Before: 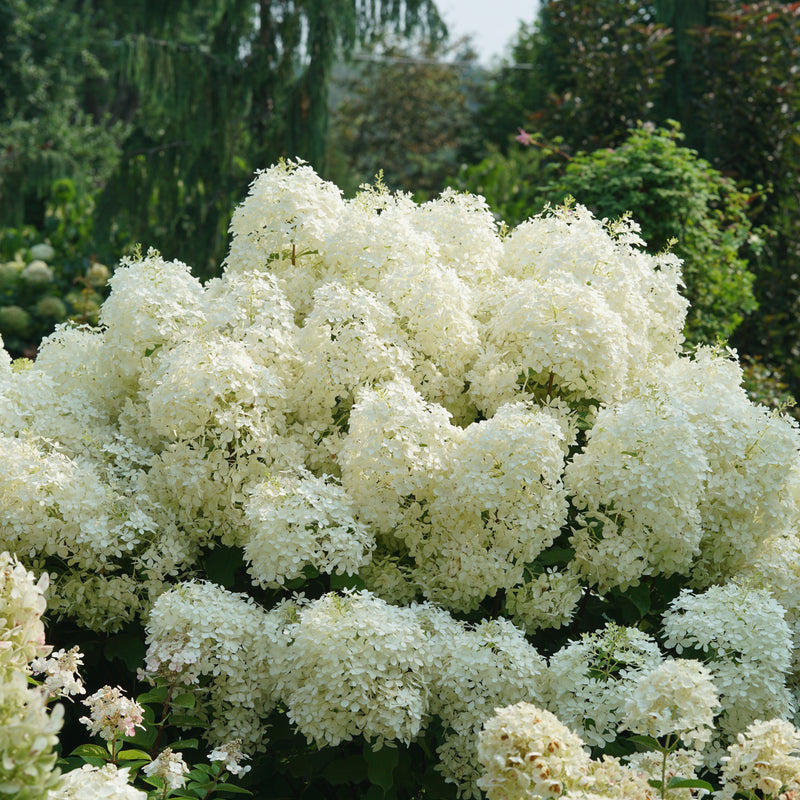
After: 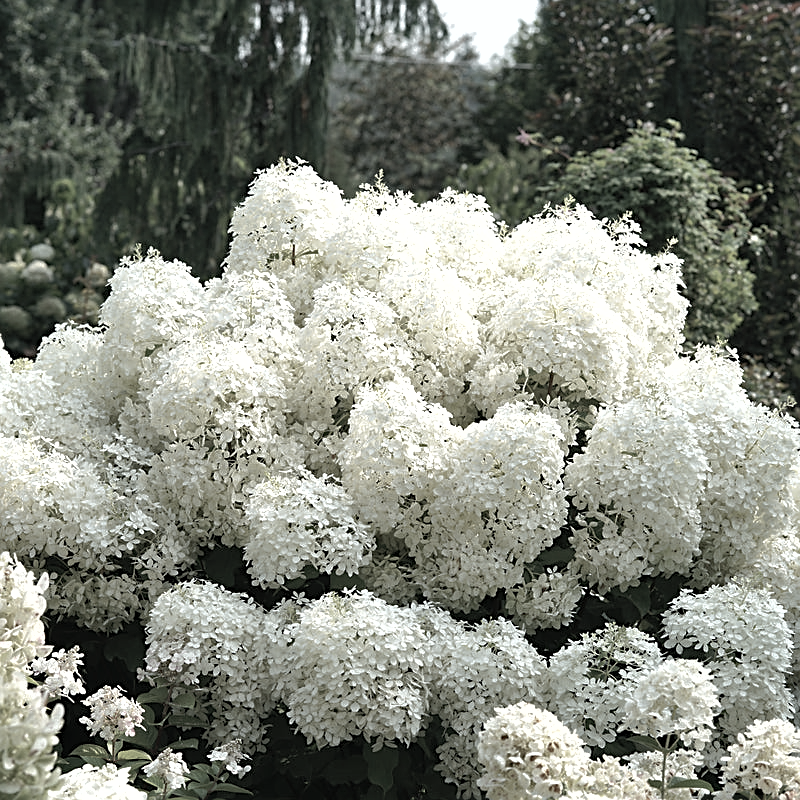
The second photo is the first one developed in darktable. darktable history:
sharpen: on, module defaults
haze removal: compatibility mode true, adaptive false
tone equalizer: -8 EV -0.778 EV, -7 EV -0.716 EV, -6 EV -0.619 EV, -5 EV -0.391 EV, -3 EV 0.367 EV, -2 EV 0.6 EV, -1 EV 0.681 EV, +0 EV 0.72 EV, edges refinement/feathering 500, mask exposure compensation -1.57 EV, preserve details no
shadows and highlights: on, module defaults
color zones: curves: ch1 [(0, 0.153) (0.143, 0.15) (0.286, 0.151) (0.429, 0.152) (0.571, 0.152) (0.714, 0.151) (0.857, 0.151) (1, 0.153)]
